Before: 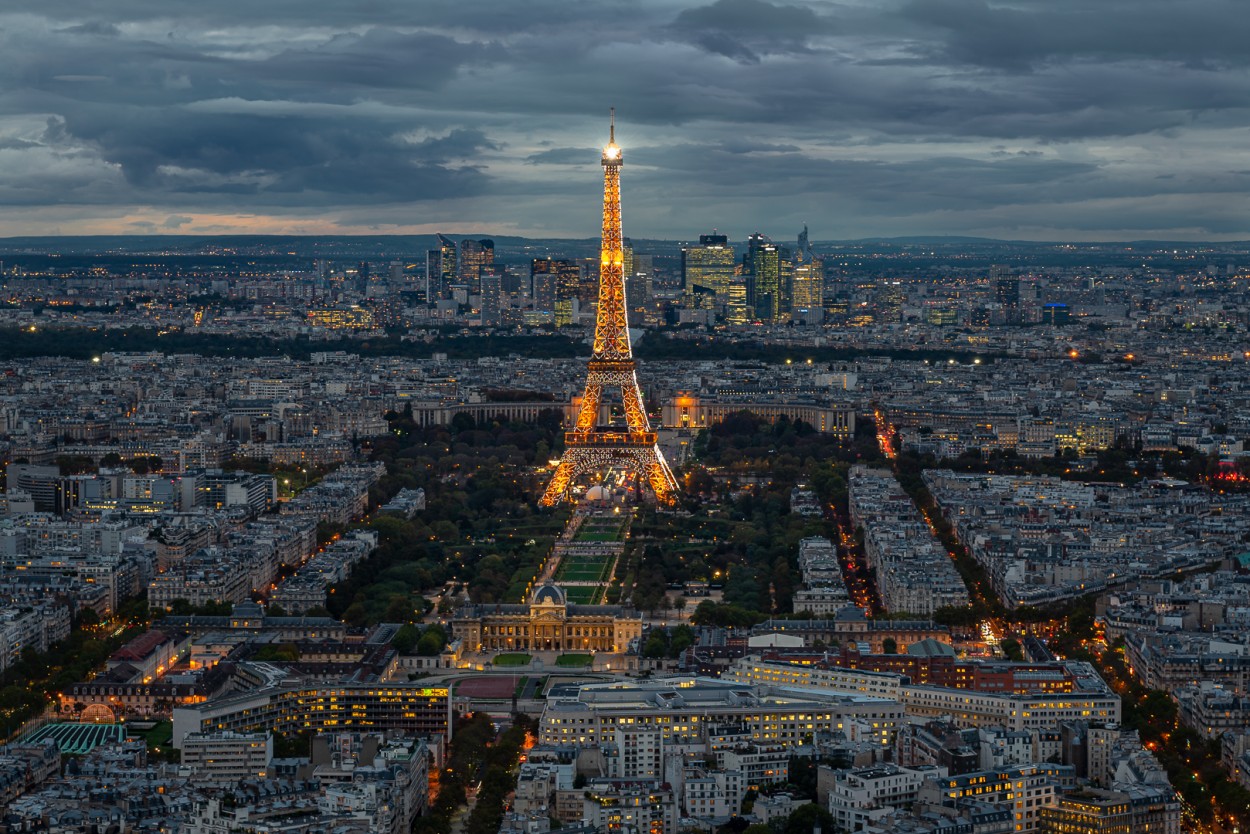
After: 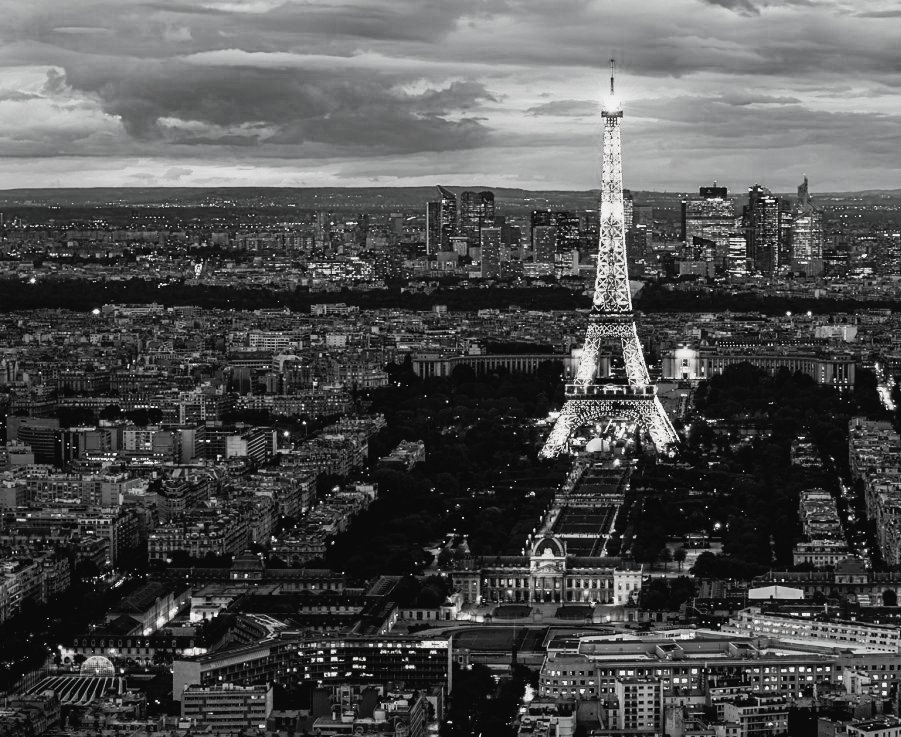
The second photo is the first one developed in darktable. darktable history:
crop: top 5.768%, right 27.894%, bottom 5.796%
filmic rgb: black relative exposure -5.04 EV, white relative exposure 3.54 EV, hardness 3.19, contrast 1.511, highlights saturation mix -48.68%, color science v5 (2021), contrast in shadows safe, contrast in highlights safe
tone curve: curves: ch0 [(0, 0.026) (0.172, 0.194) (0.398, 0.437) (0.469, 0.544) (0.612, 0.741) (0.845, 0.926) (1, 0.968)]; ch1 [(0, 0) (0.437, 0.453) (0.472, 0.467) (0.502, 0.502) (0.531, 0.537) (0.574, 0.583) (0.617, 0.64) (0.699, 0.749) (0.859, 0.919) (1, 1)]; ch2 [(0, 0) (0.33, 0.301) (0.421, 0.443) (0.476, 0.502) (0.511, 0.504) (0.553, 0.55) (0.595, 0.586) (0.664, 0.664) (1, 1)], preserve colors none
exposure: exposure 0.202 EV, compensate highlight preservation false
